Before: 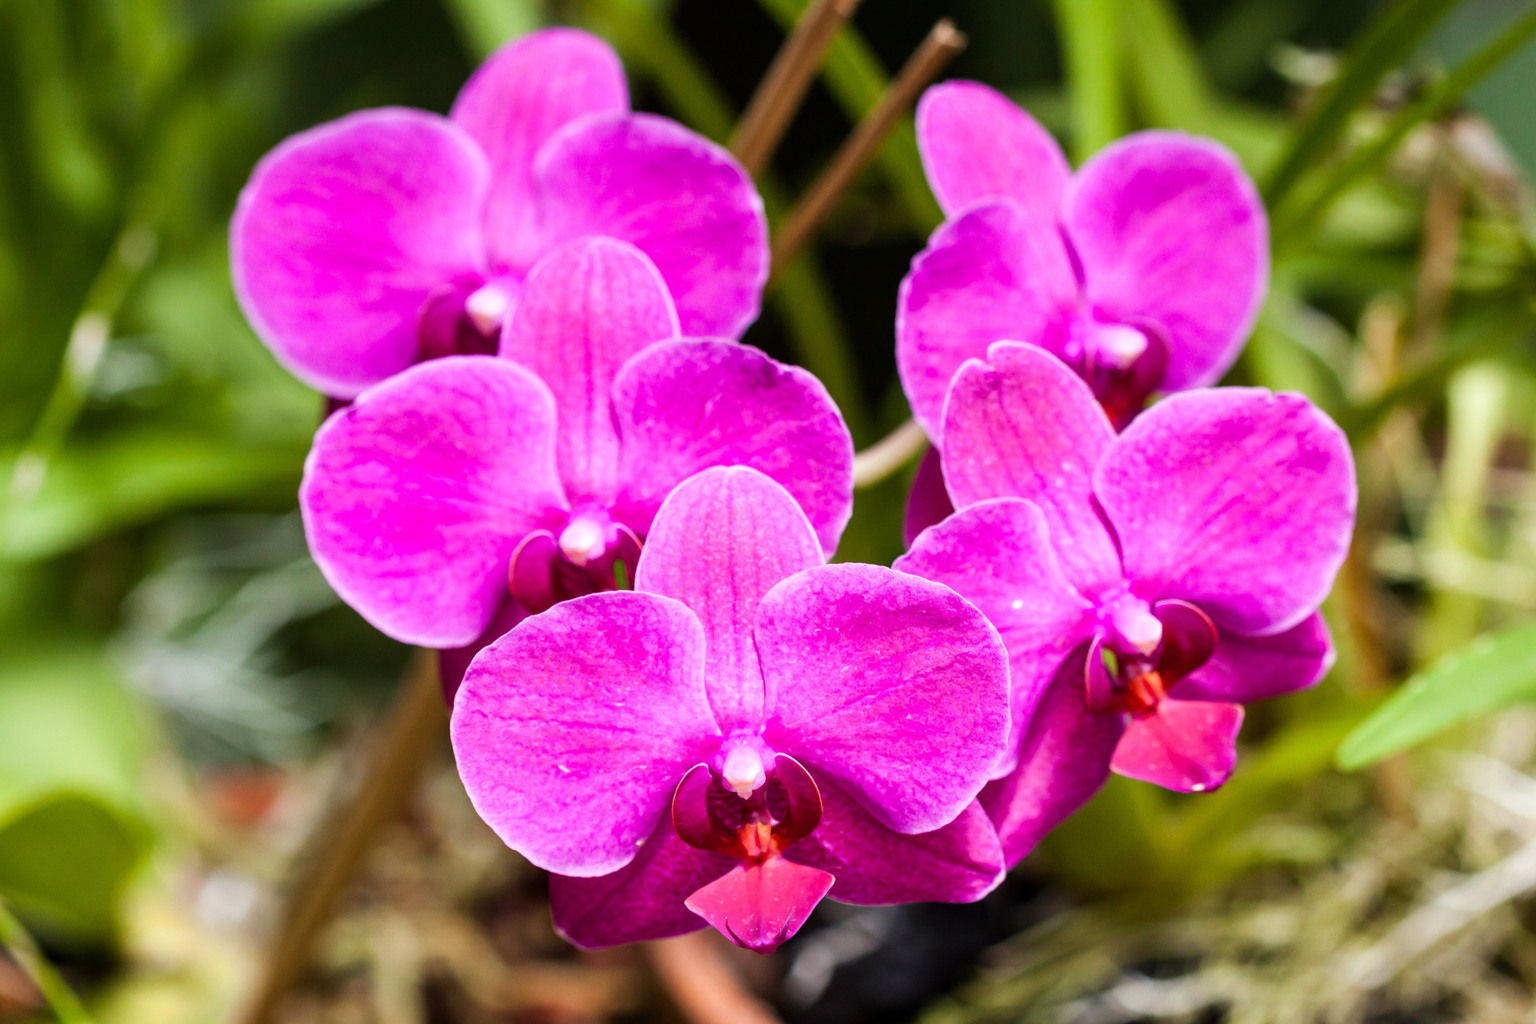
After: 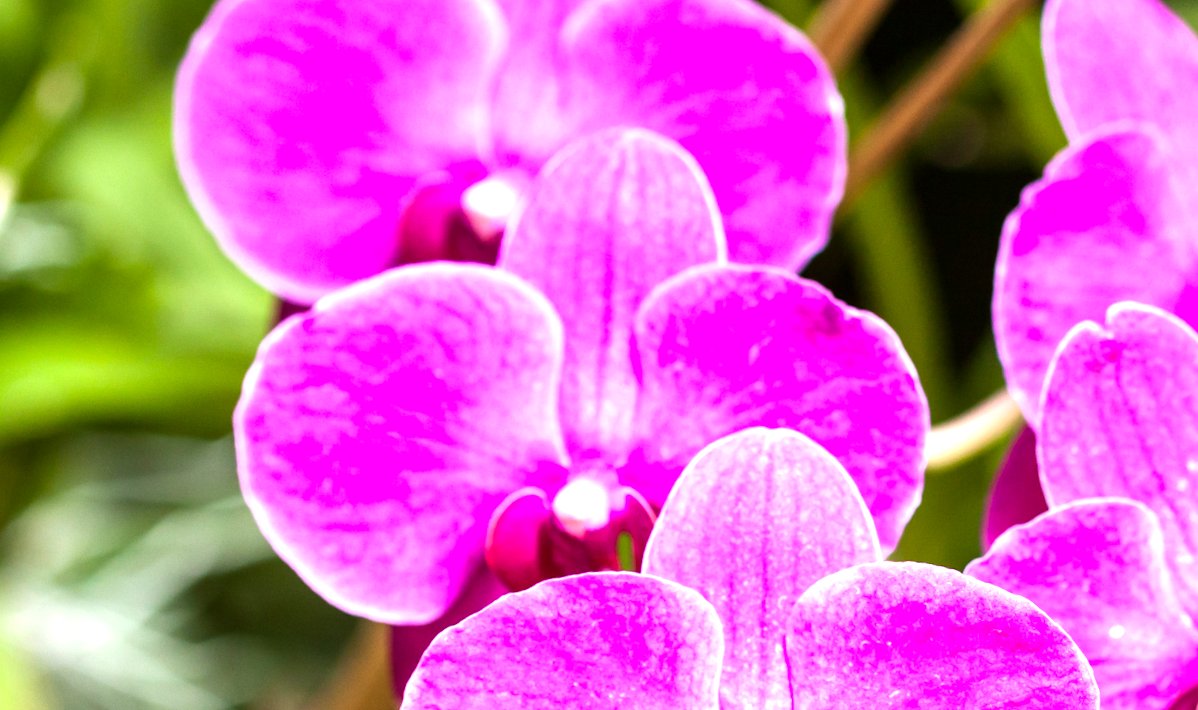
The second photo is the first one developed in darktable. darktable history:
exposure: black level correction 0.001, exposure 1.05 EV, compensate exposure bias true, compensate highlight preservation false
crop and rotate: angle -4.99°, left 2.122%, top 6.945%, right 27.566%, bottom 30.519%
